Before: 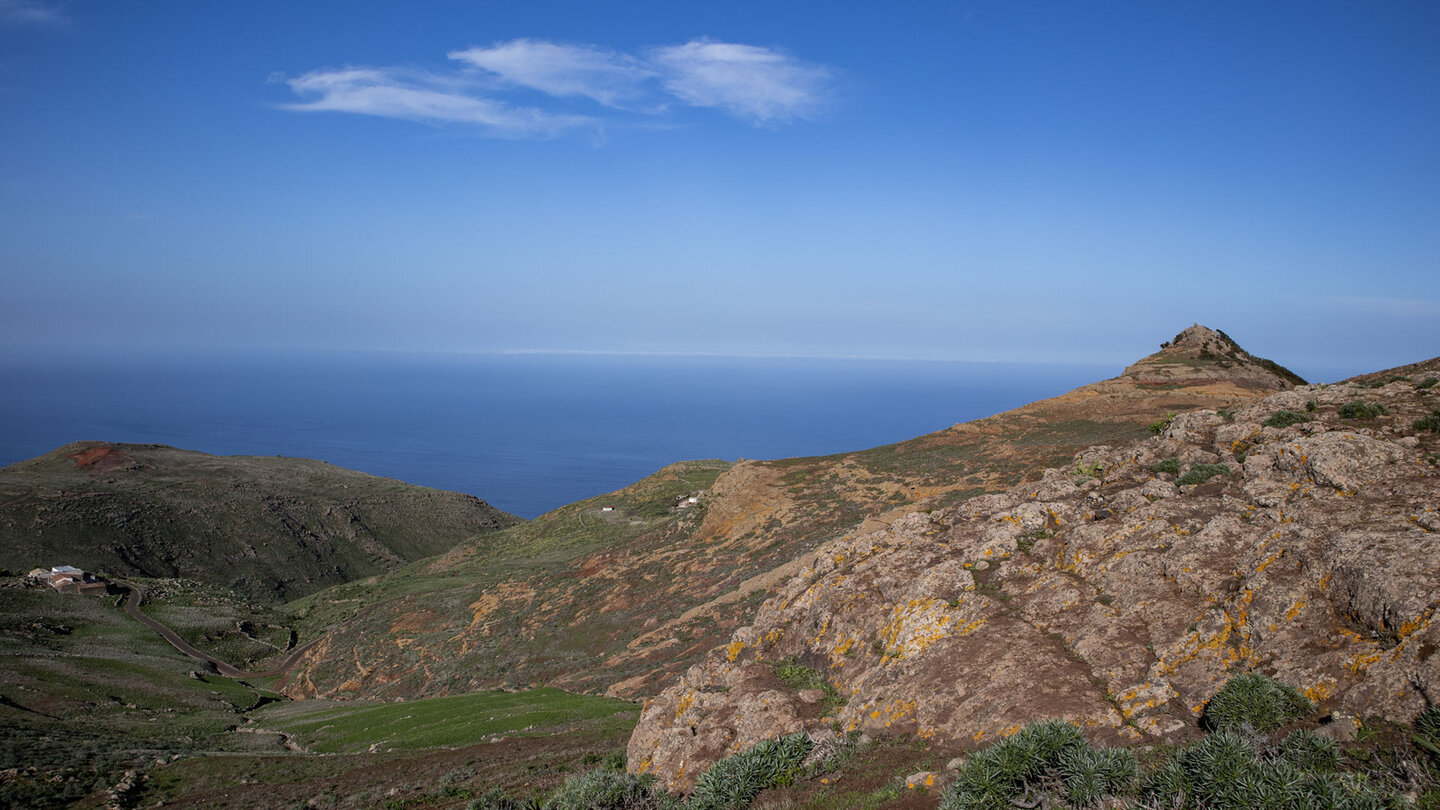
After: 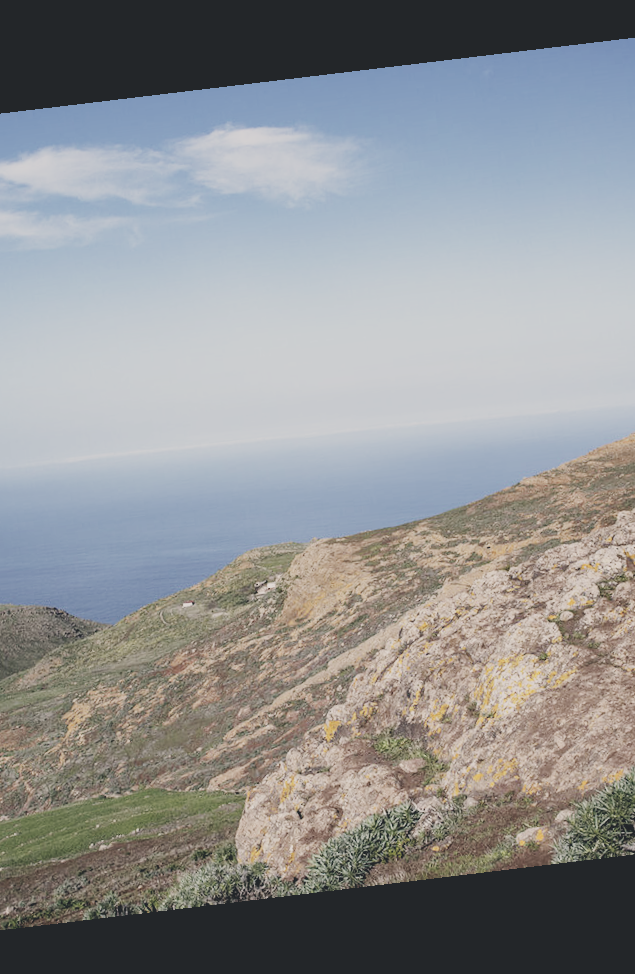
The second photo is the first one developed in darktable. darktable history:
base curve: curves: ch0 [(0, 0.003) (0.001, 0.002) (0.006, 0.004) (0.02, 0.022) (0.048, 0.086) (0.094, 0.234) (0.162, 0.431) (0.258, 0.629) (0.385, 0.8) (0.548, 0.918) (0.751, 0.988) (1, 1)], preserve colors none
crop: left 31.229%, right 27.105%
rotate and perspective: rotation -6.83°, automatic cropping off
contrast brightness saturation: contrast -0.26, saturation -0.43
color correction: highlights a* 2.75, highlights b* 5, shadows a* -2.04, shadows b* -4.84, saturation 0.8
